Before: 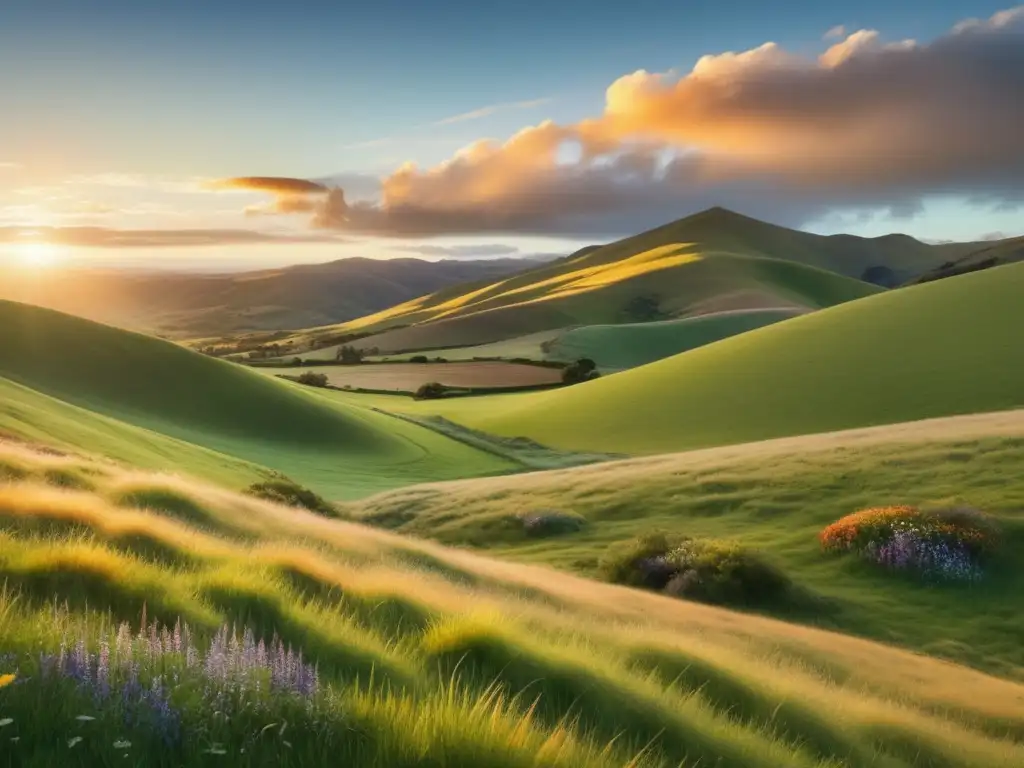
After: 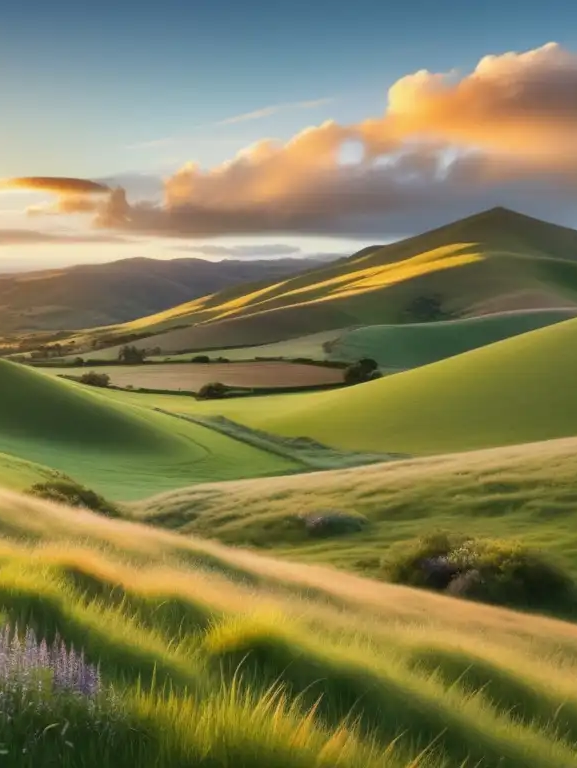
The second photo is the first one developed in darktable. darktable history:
crop: left 21.35%, right 22.242%
